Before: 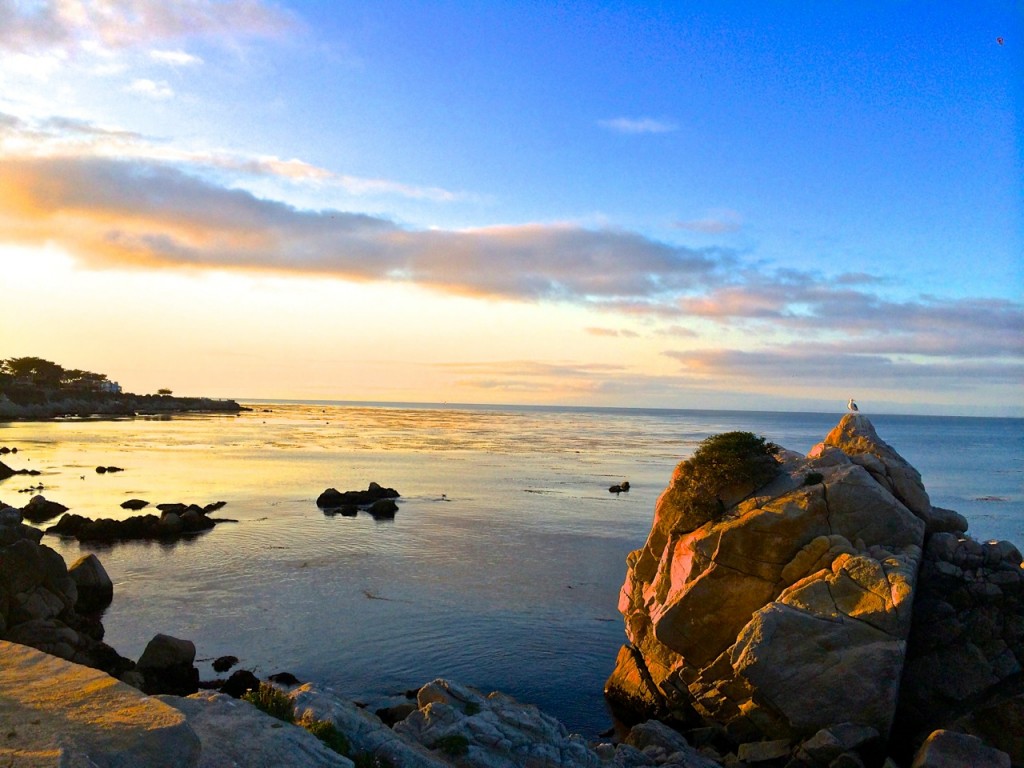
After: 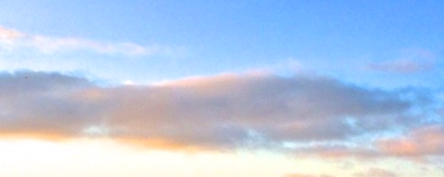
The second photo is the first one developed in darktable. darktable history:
white balance: red 1.009, blue 1.027
rotate and perspective: rotation -3°, crop left 0.031, crop right 0.968, crop top 0.07, crop bottom 0.93
crop: left 28.64%, top 16.832%, right 26.637%, bottom 58.055%
